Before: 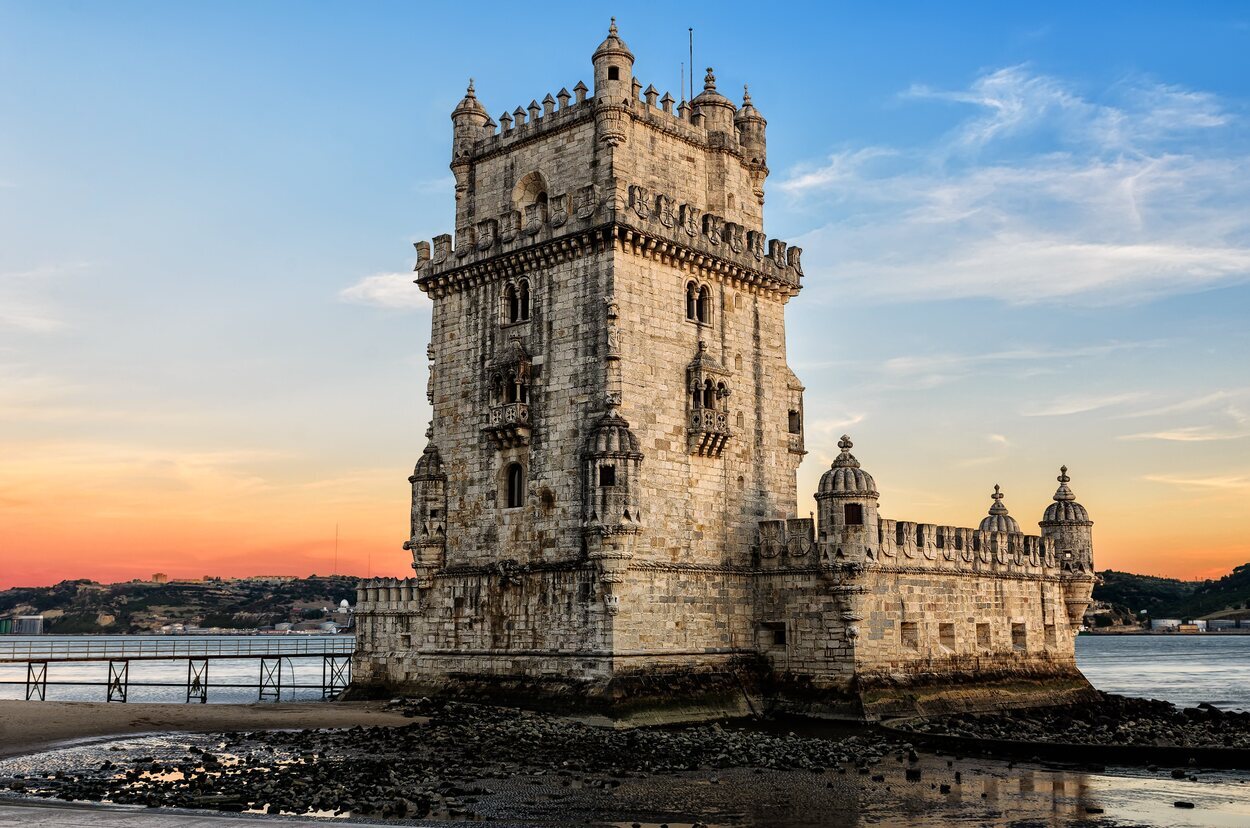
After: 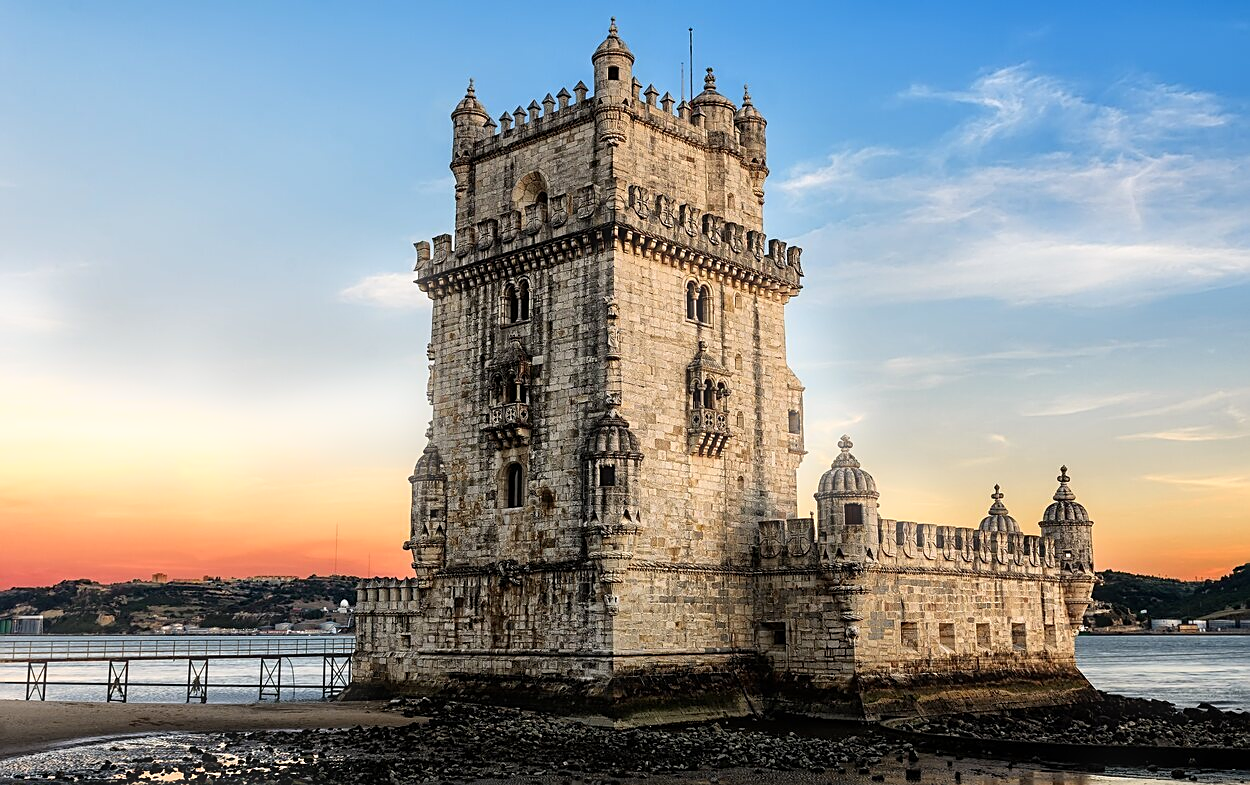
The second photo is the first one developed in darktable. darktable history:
sharpen: on, module defaults
bloom: size 5%, threshold 95%, strength 15%
crop and rotate: top 0%, bottom 5.097%
